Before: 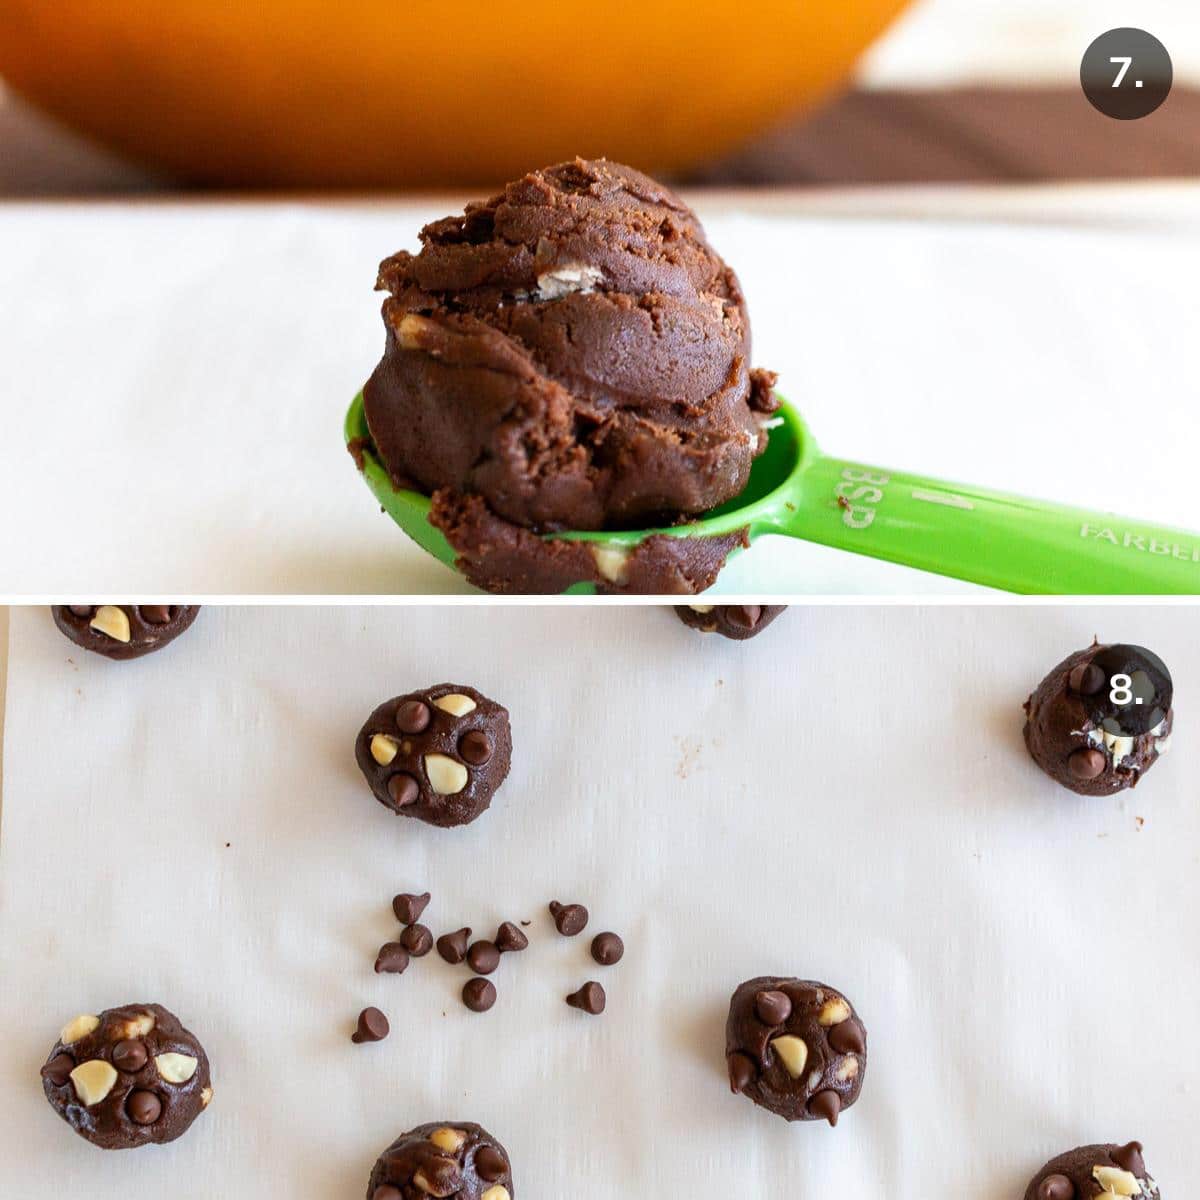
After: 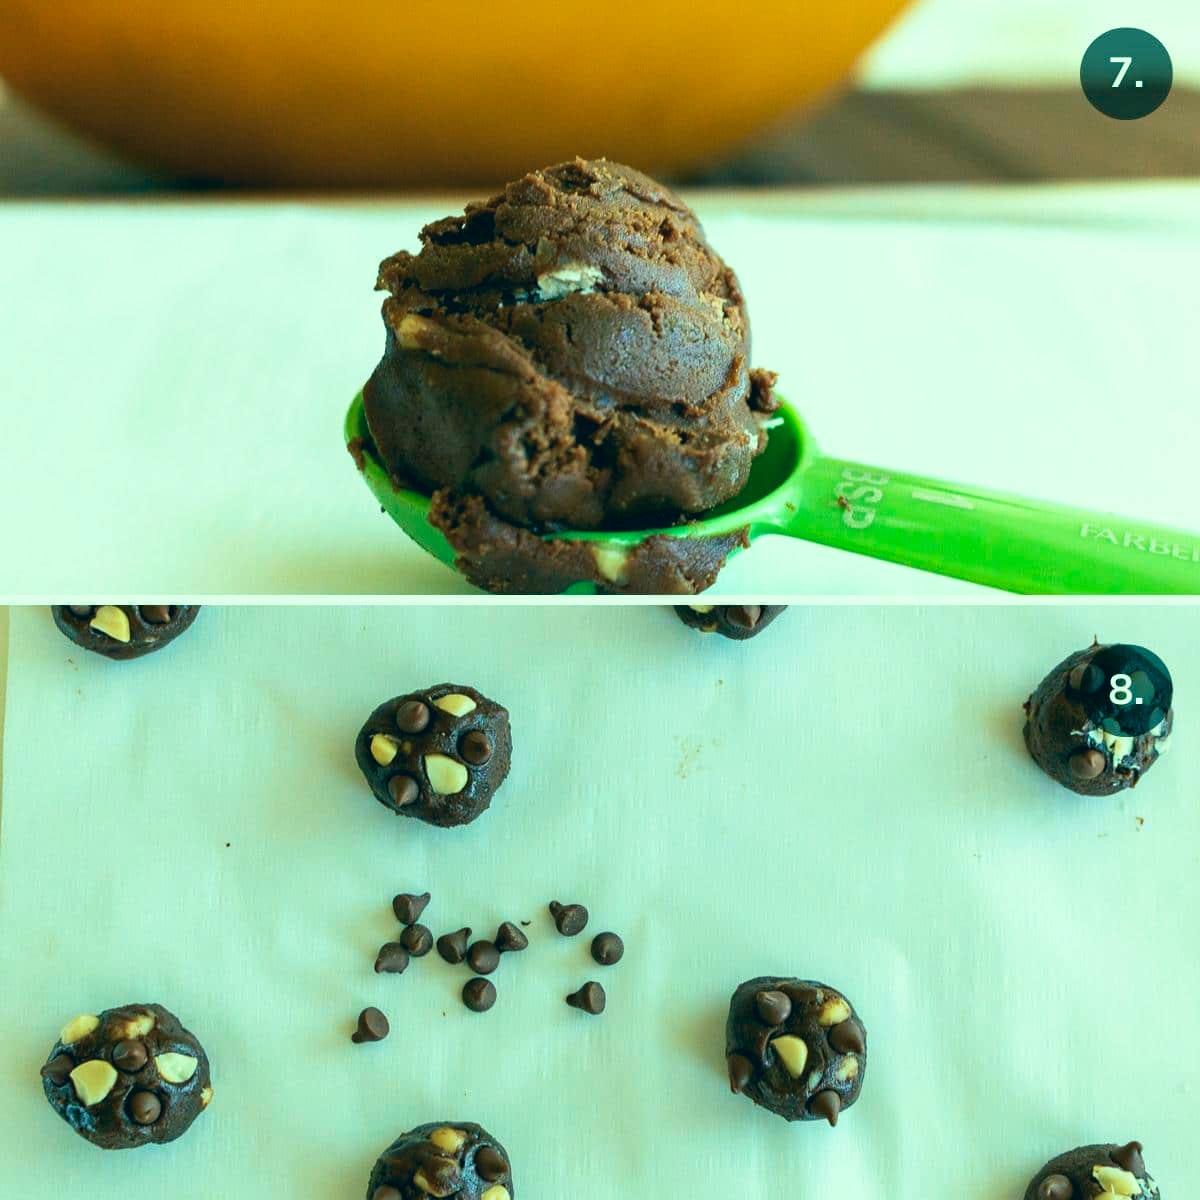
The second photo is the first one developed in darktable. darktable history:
color correction: highlights a* -20.08, highlights b* 9.8, shadows a* -20.4, shadows b* -10.76
velvia: strength 45%
